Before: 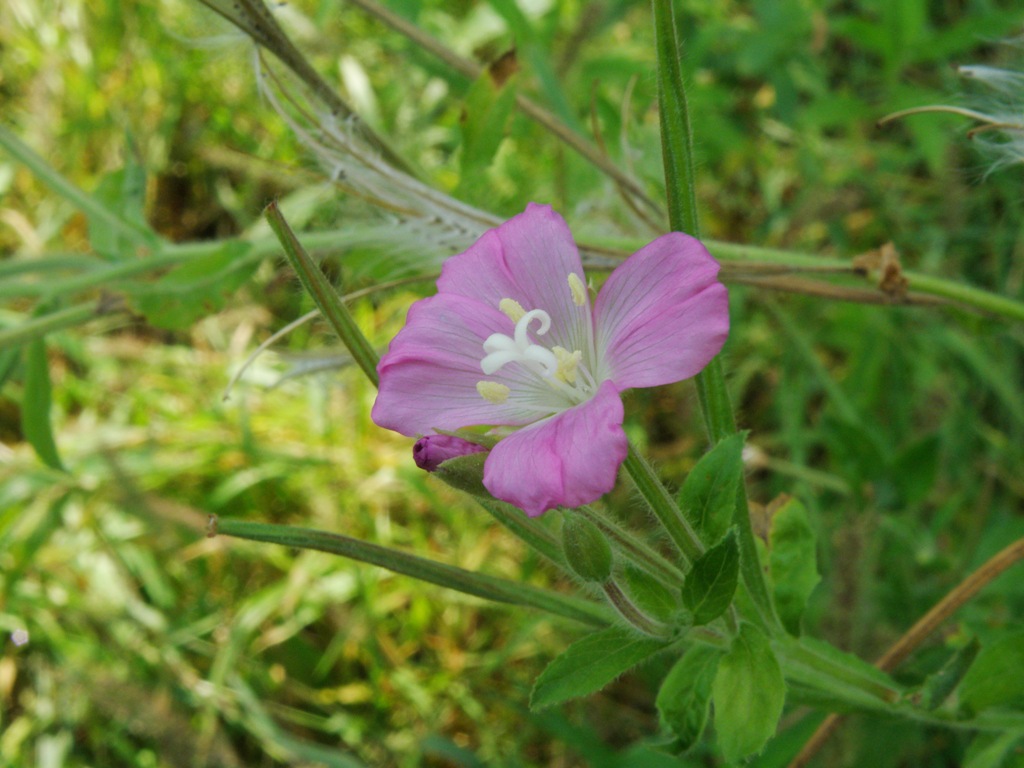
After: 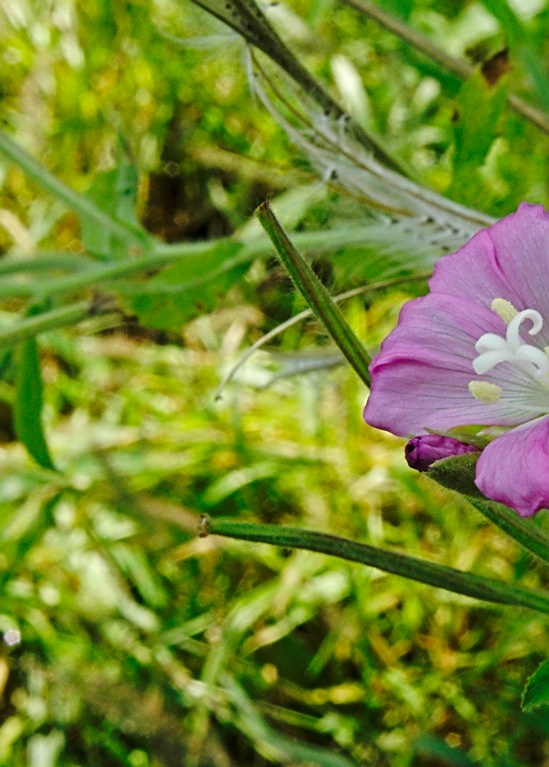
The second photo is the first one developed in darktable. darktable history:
contrast equalizer: octaves 7, y [[0.5, 0.501, 0.525, 0.597, 0.58, 0.514], [0.5 ×6], [0.5 ×6], [0 ×6], [0 ×6]]
crop: left 0.825%, right 45.52%, bottom 0.092%
base curve: curves: ch0 [(0, 0) (0.073, 0.04) (0.157, 0.139) (0.492, 0.492) (0.758, 0.758) (1, 1)], preserve colors none
sharpen: on, module defaults
